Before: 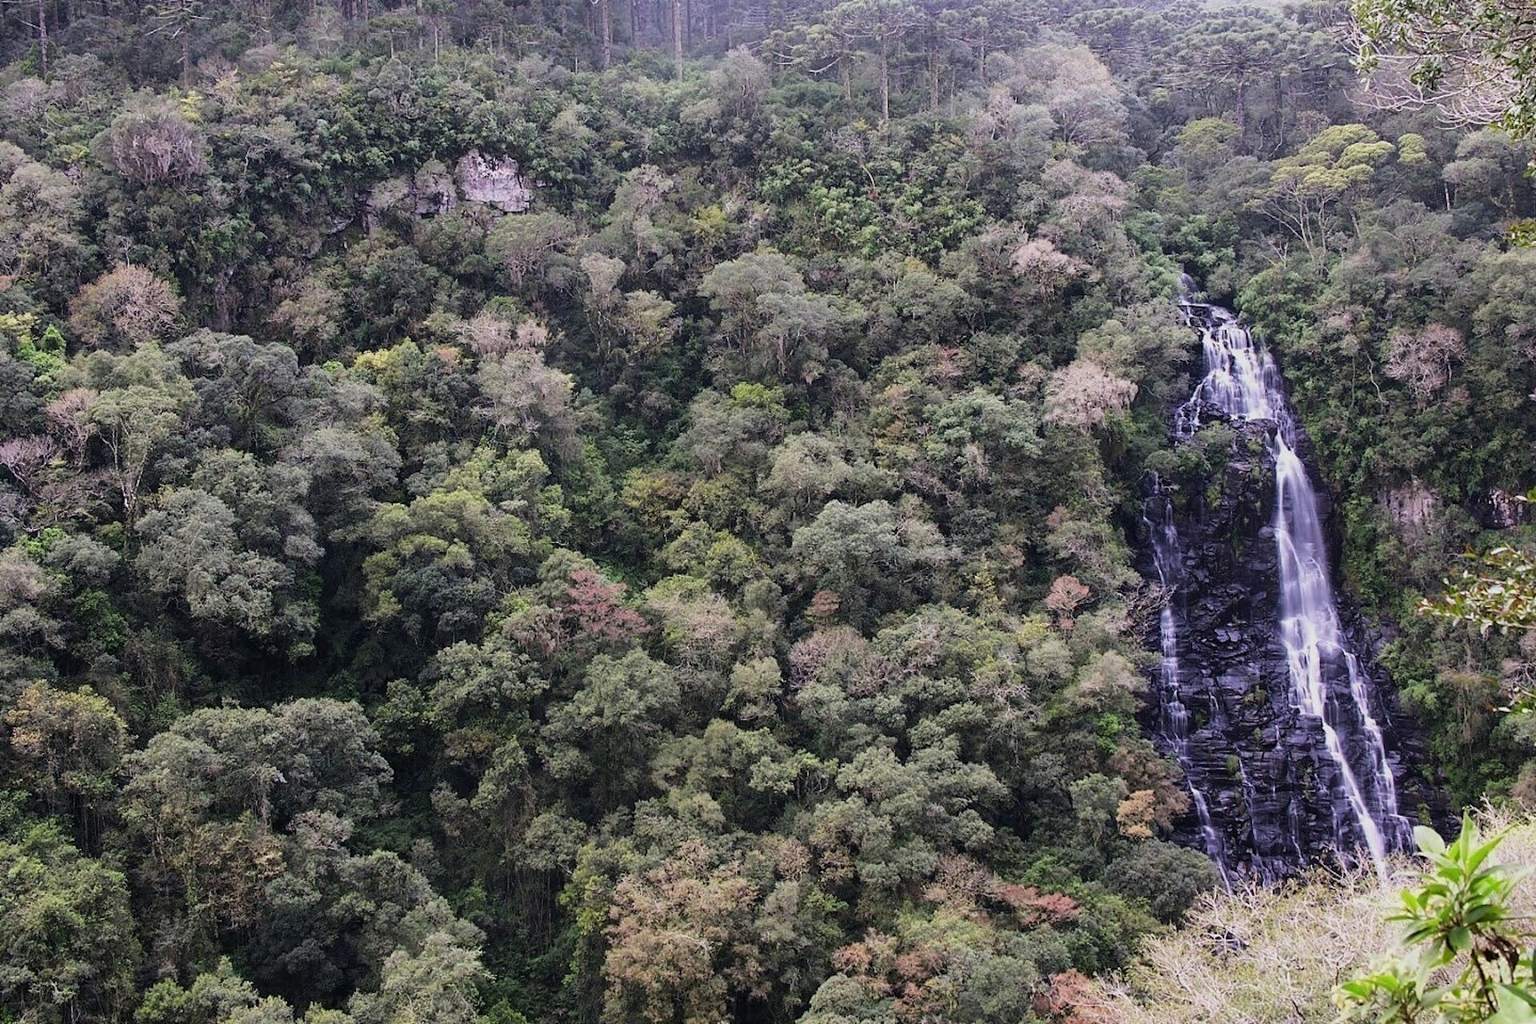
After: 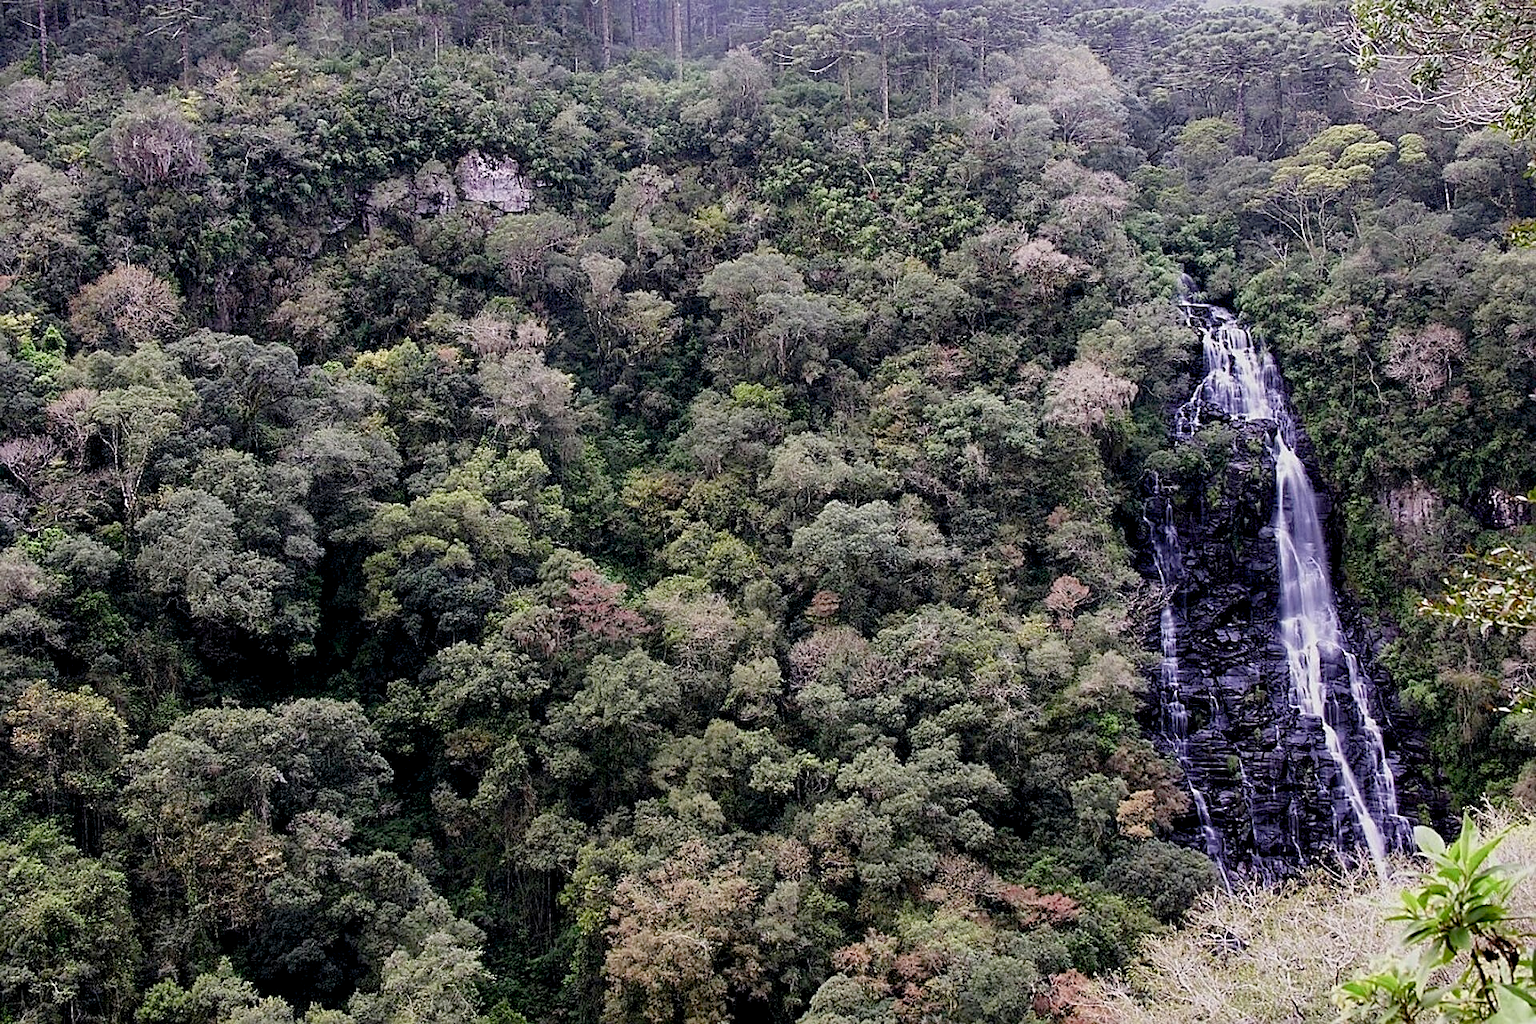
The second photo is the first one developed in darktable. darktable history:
sharpen: on, module defaults
color balance rgb: global offset › luminance -1.438%, perceptual saturation grading › global saturation 0.413%, perceptual saturation grading › highlights -19.996%, perceptual saturation grading › shadows 19.972%
